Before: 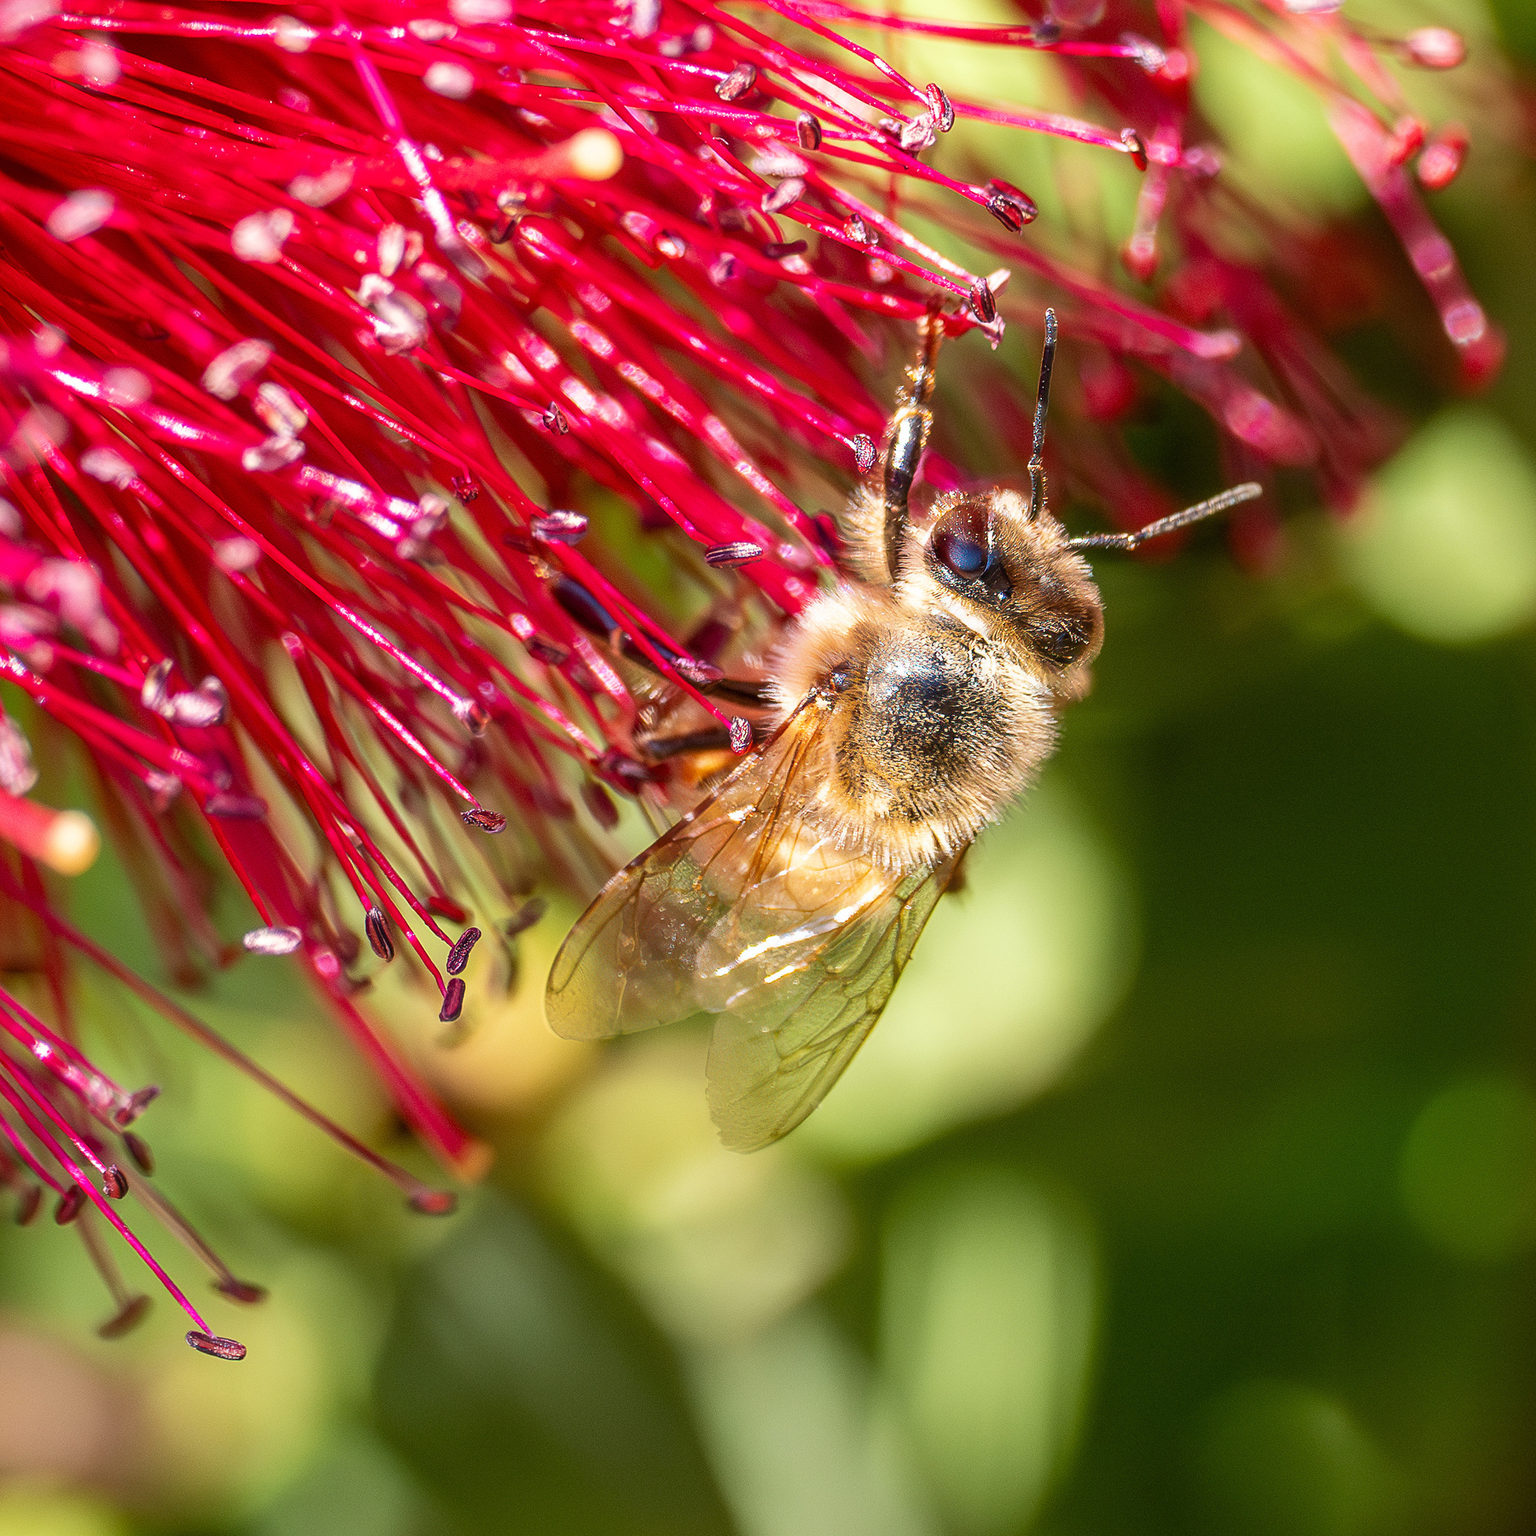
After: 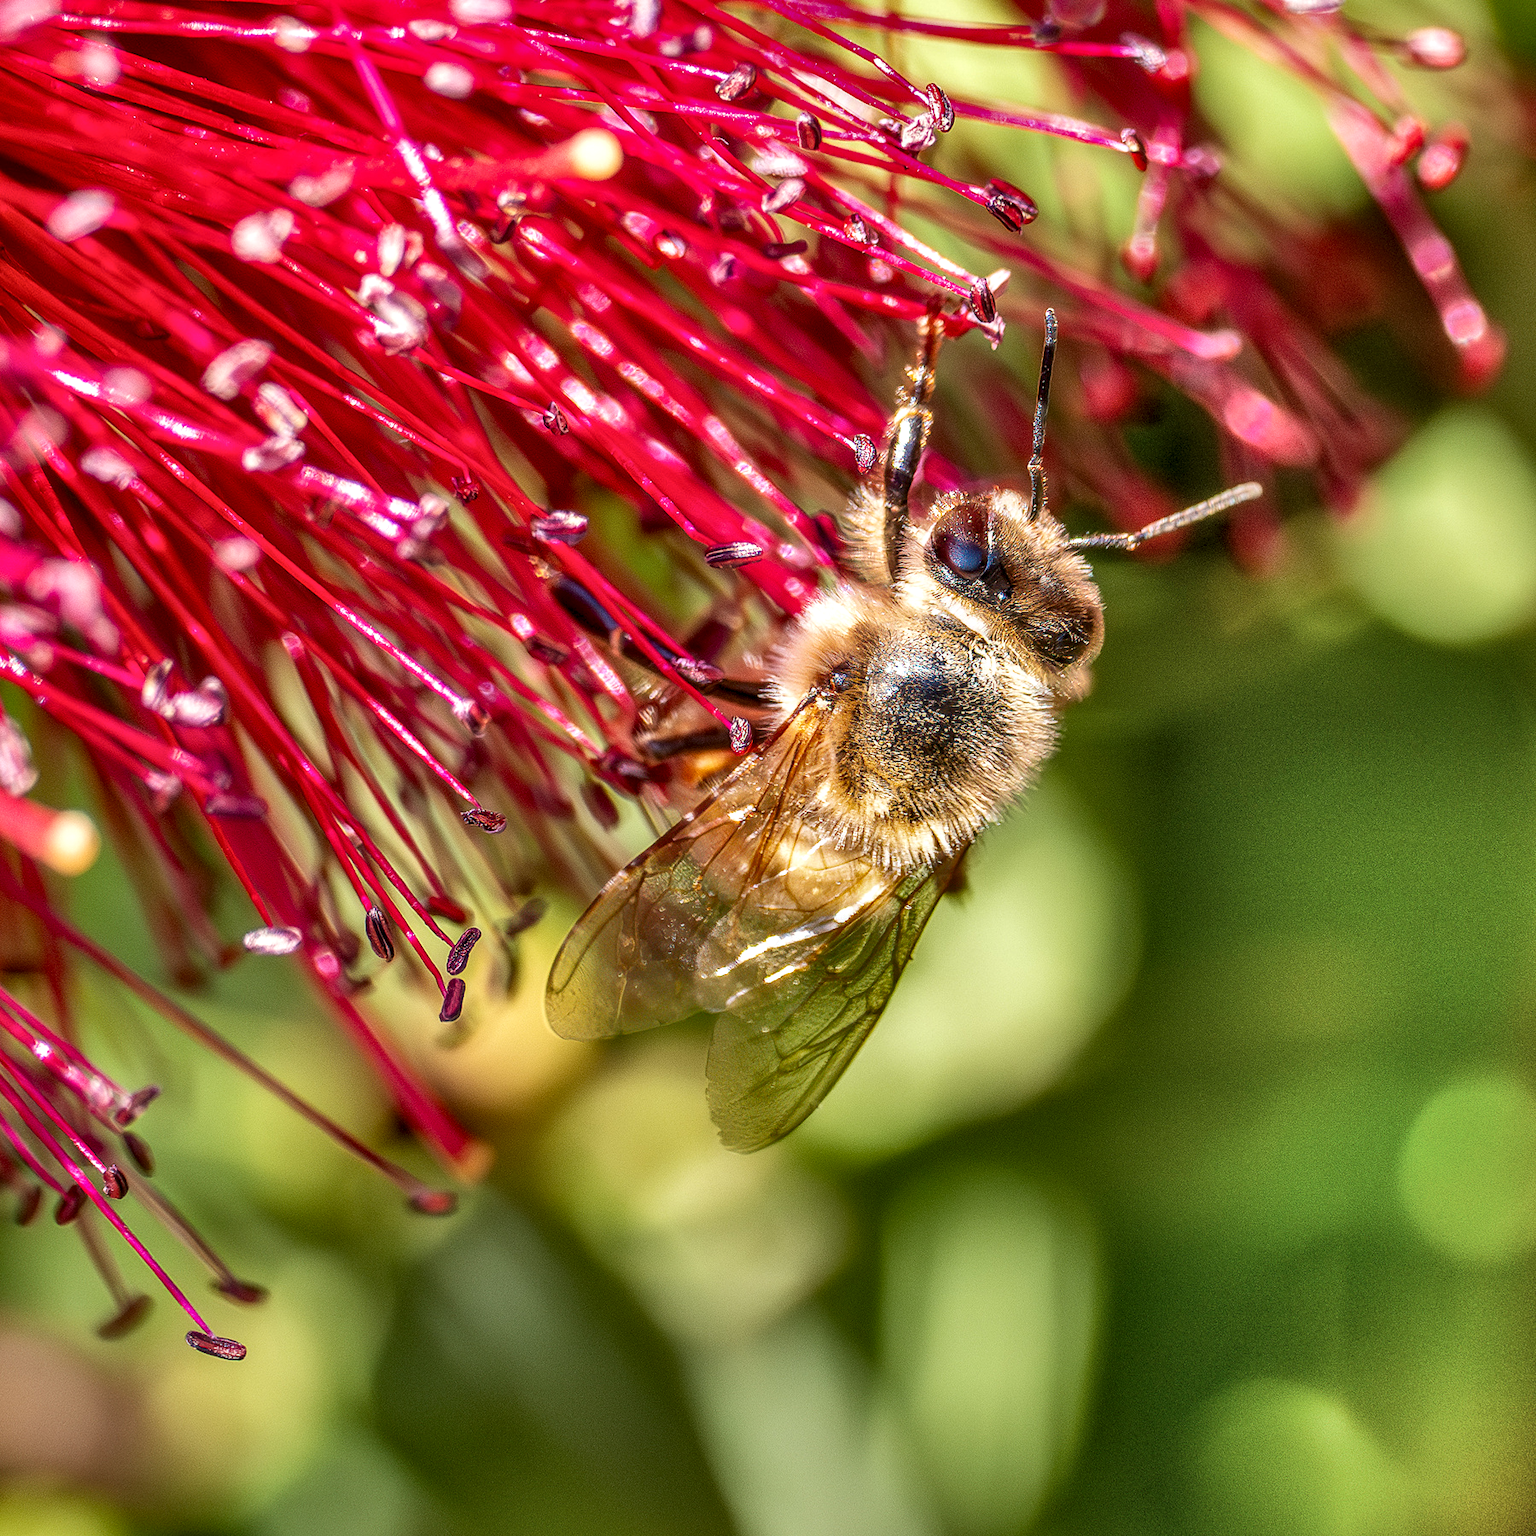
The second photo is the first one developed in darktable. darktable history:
local contrast: detail 142%
shadows and highlights: radius 124.06, shadows 99.37, white point adjustment -2.9, highlights -98.78, highlights color adjustment 52.56%, soften with gaussian
